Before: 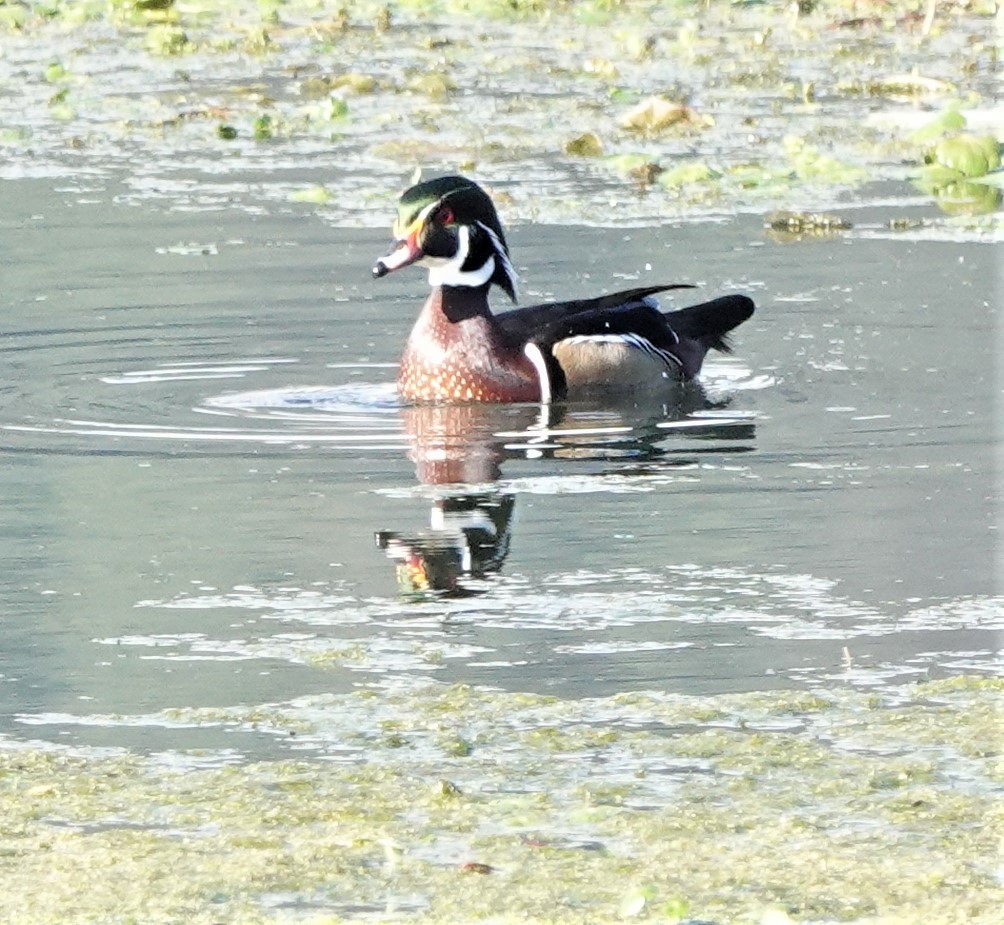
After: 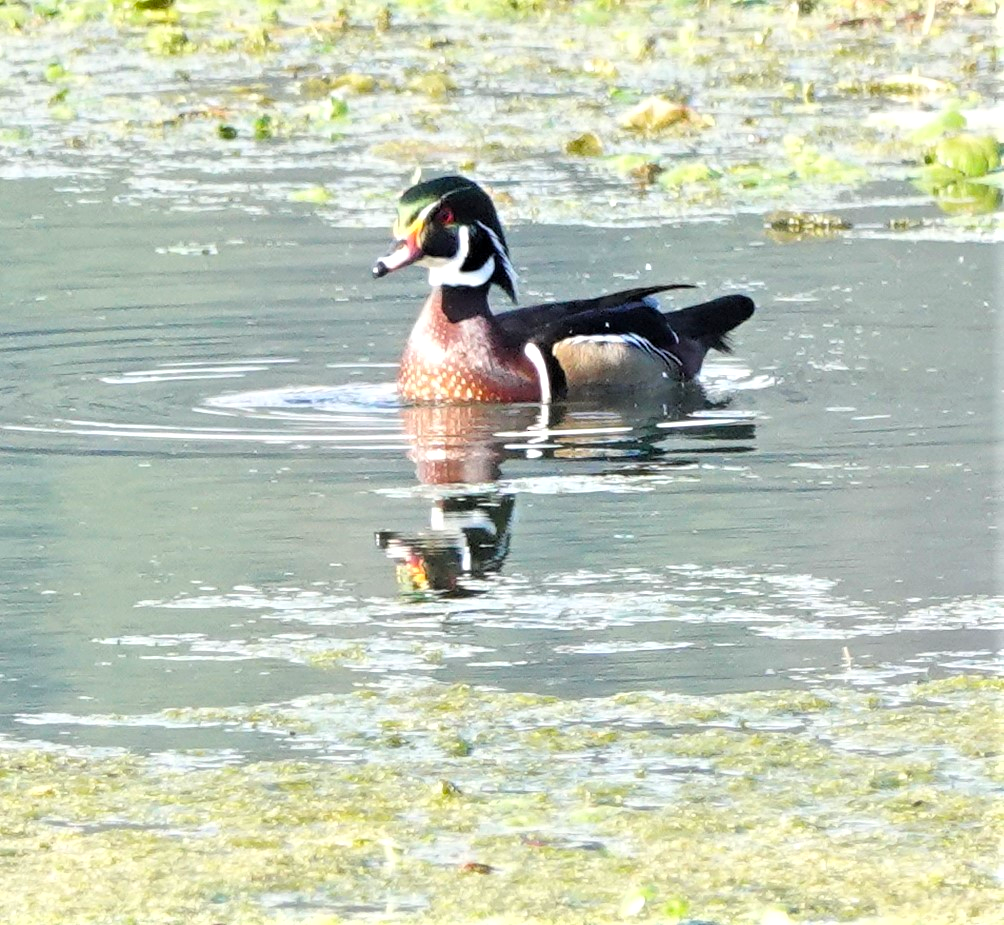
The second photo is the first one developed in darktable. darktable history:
color balance rgb: power › hue 329.46°, highlights gain › luminance 9.517%, perceptual saturation grading › global saturation 24.975%, global vibrance 20%
